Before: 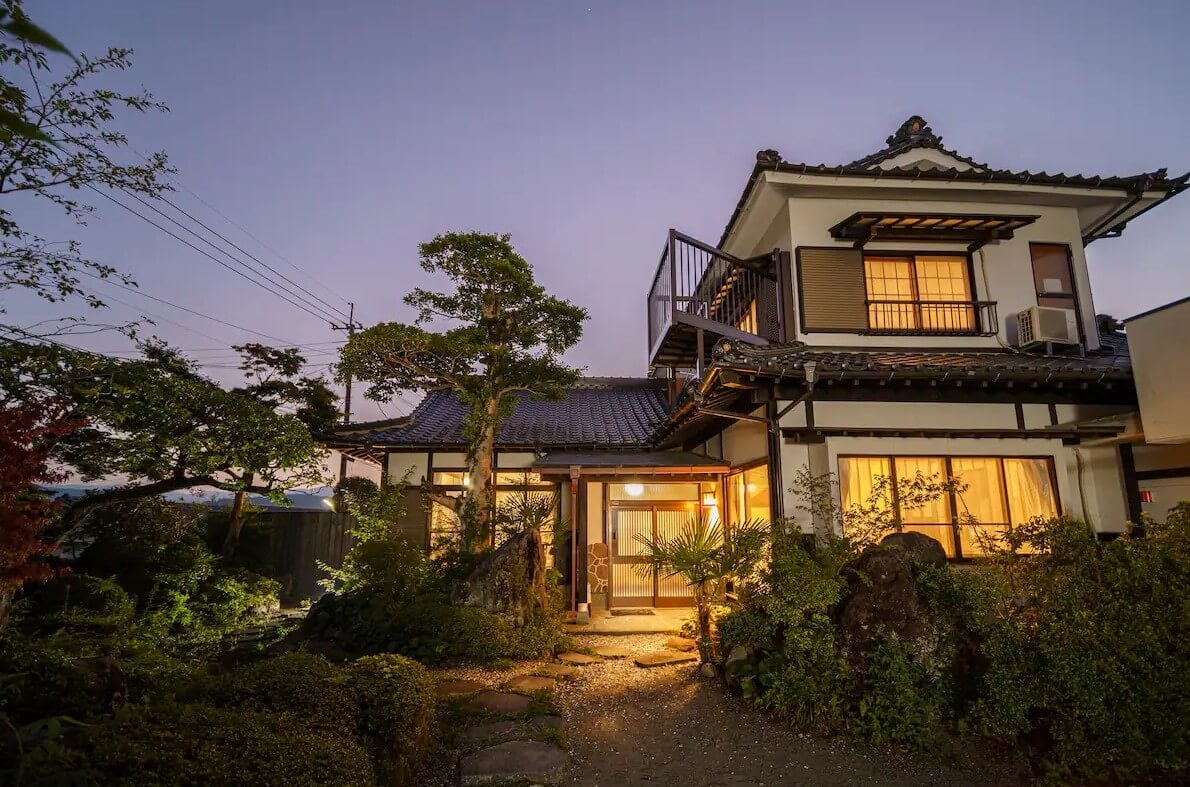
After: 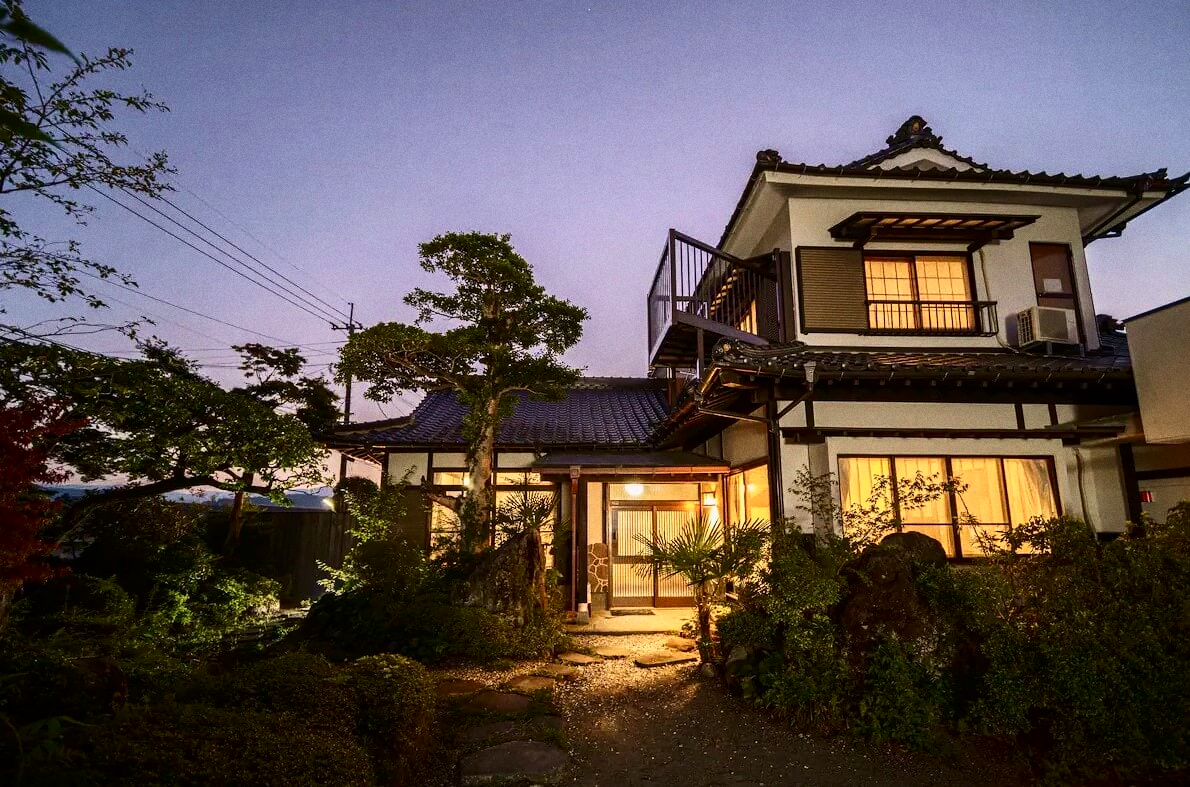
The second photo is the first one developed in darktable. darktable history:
grain: coarseness 0.47 ISO
velvia: on, module defaults
contrast brightness saturation: contrast 0.28
